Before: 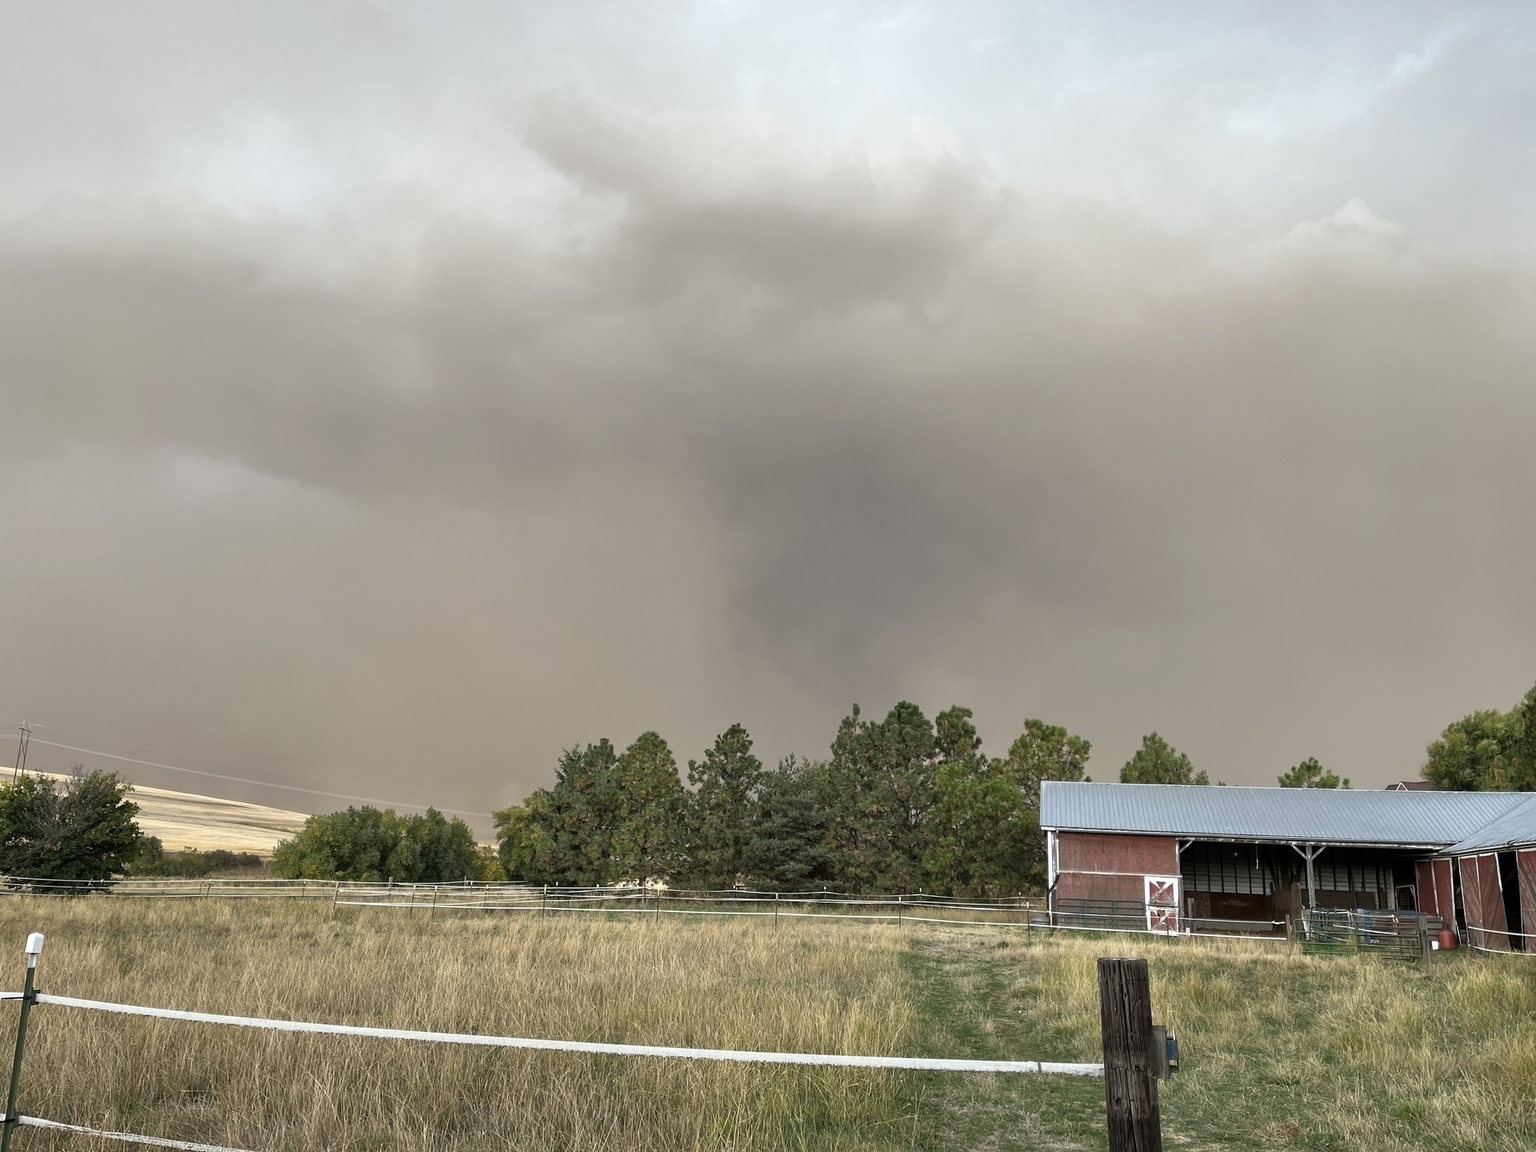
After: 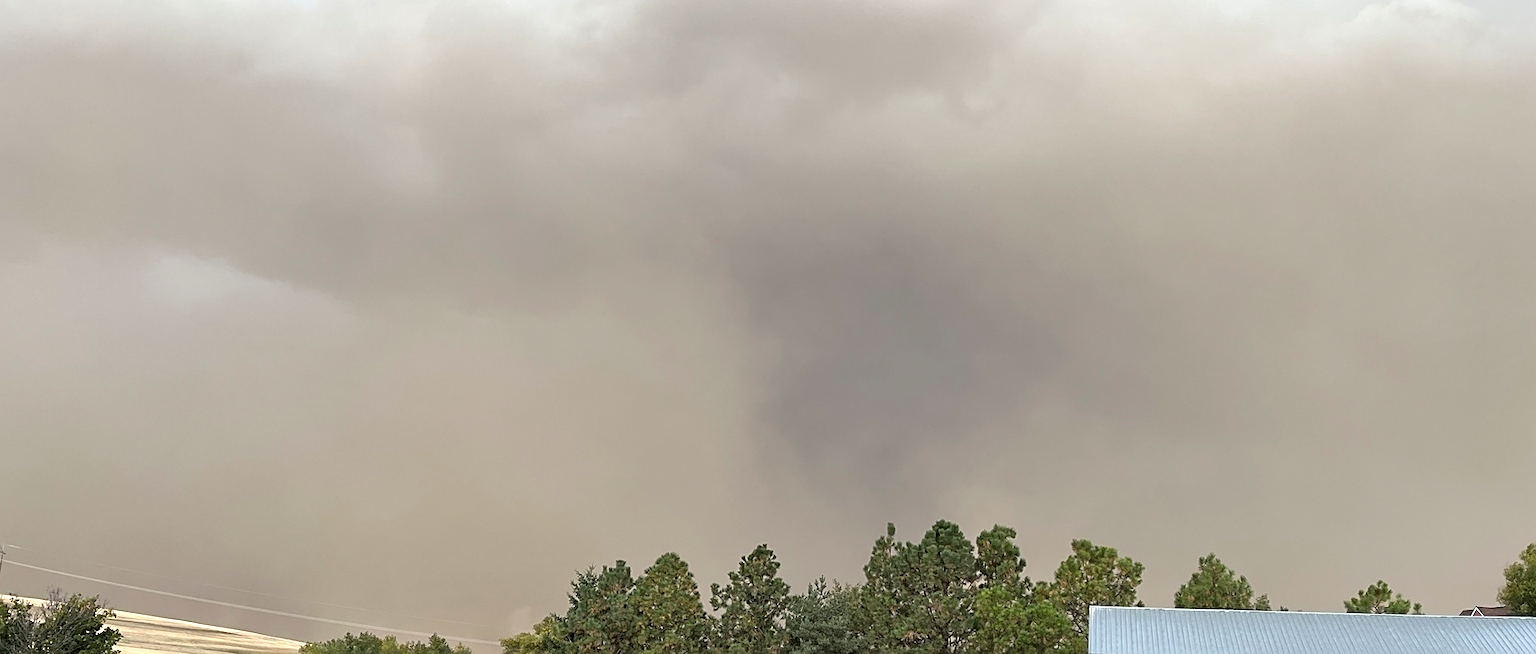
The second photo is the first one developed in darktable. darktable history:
crop: left 1.771%, top 18.871%, right 5.064%, bottom 28.21%
sharpen: amount 0.496
exposure: exposure 0.296 EV, compensate highlight preservation false
